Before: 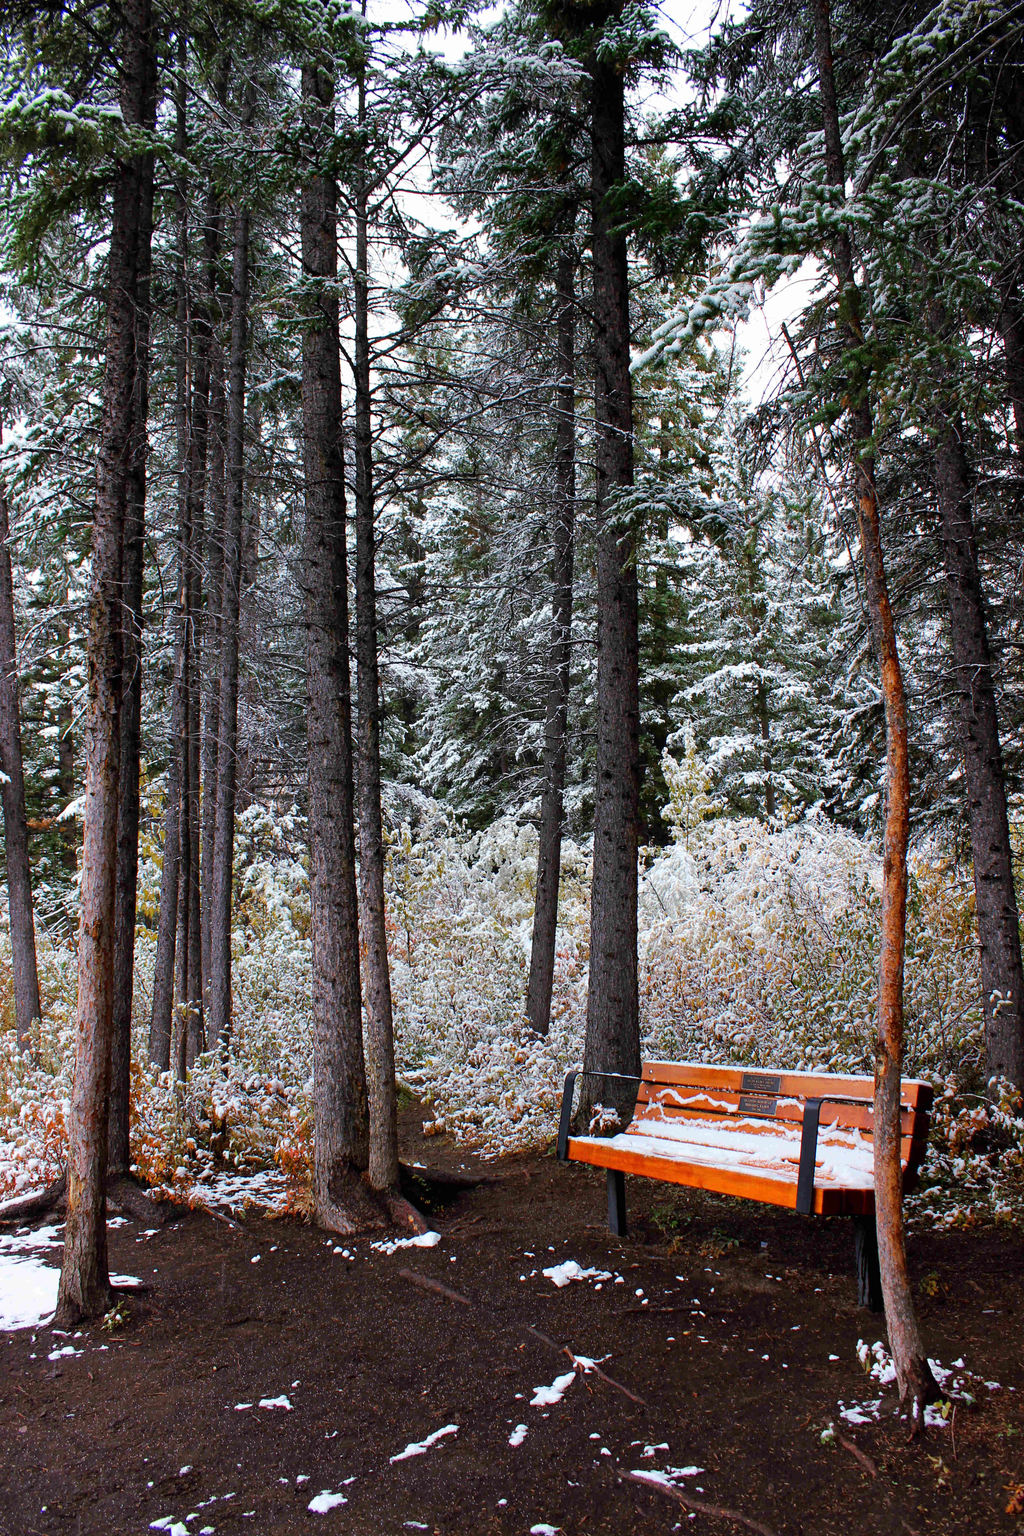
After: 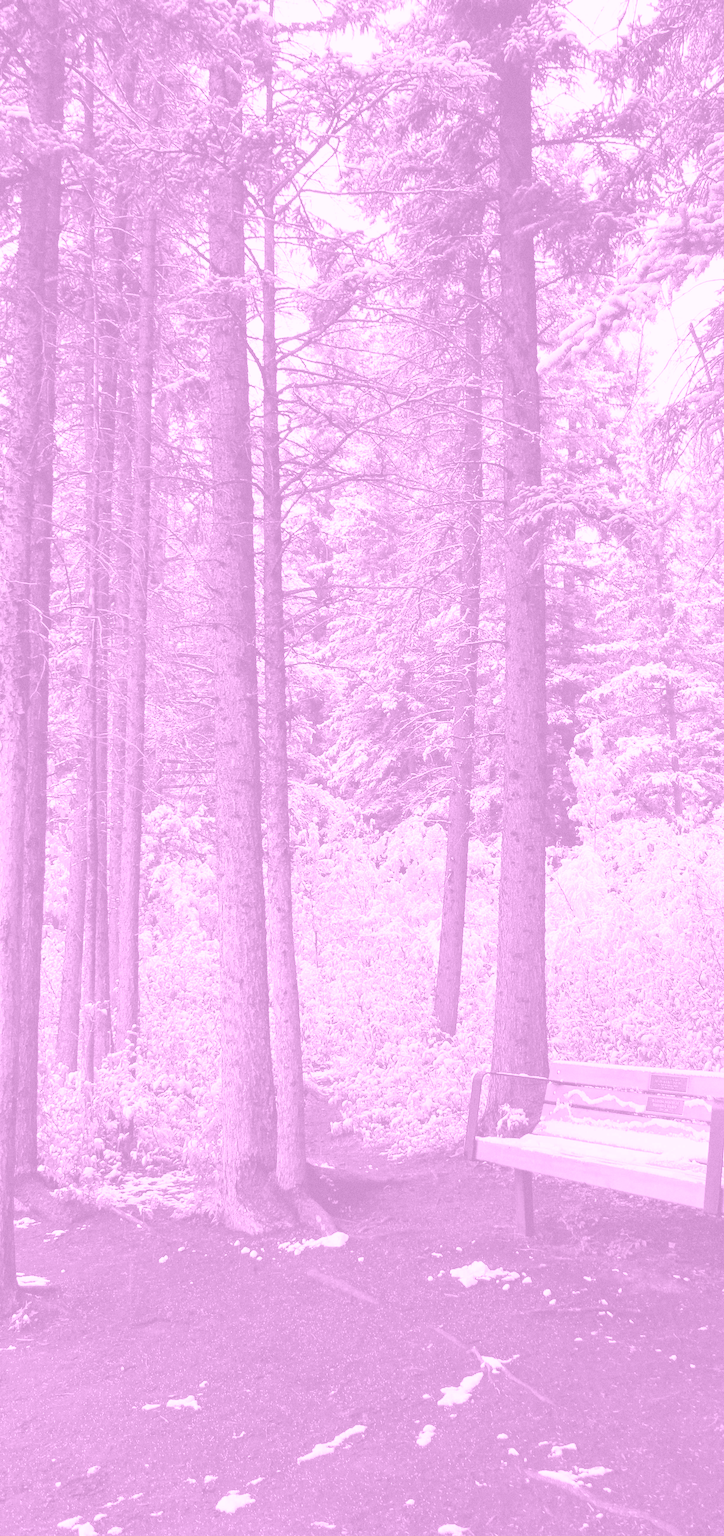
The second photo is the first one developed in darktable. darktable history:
exposure: exposure 0.74 EV, compensate highlight preservation false
colorize: hue 331.2°, saturation 75%, source mix 30.28%, lightness 70.52%, version 1
grain: coarseness 7.08 ISO, strength 21.67%, mid-tones bias 59.58%
crop and rotate: left 9.061%, right 20.142%
